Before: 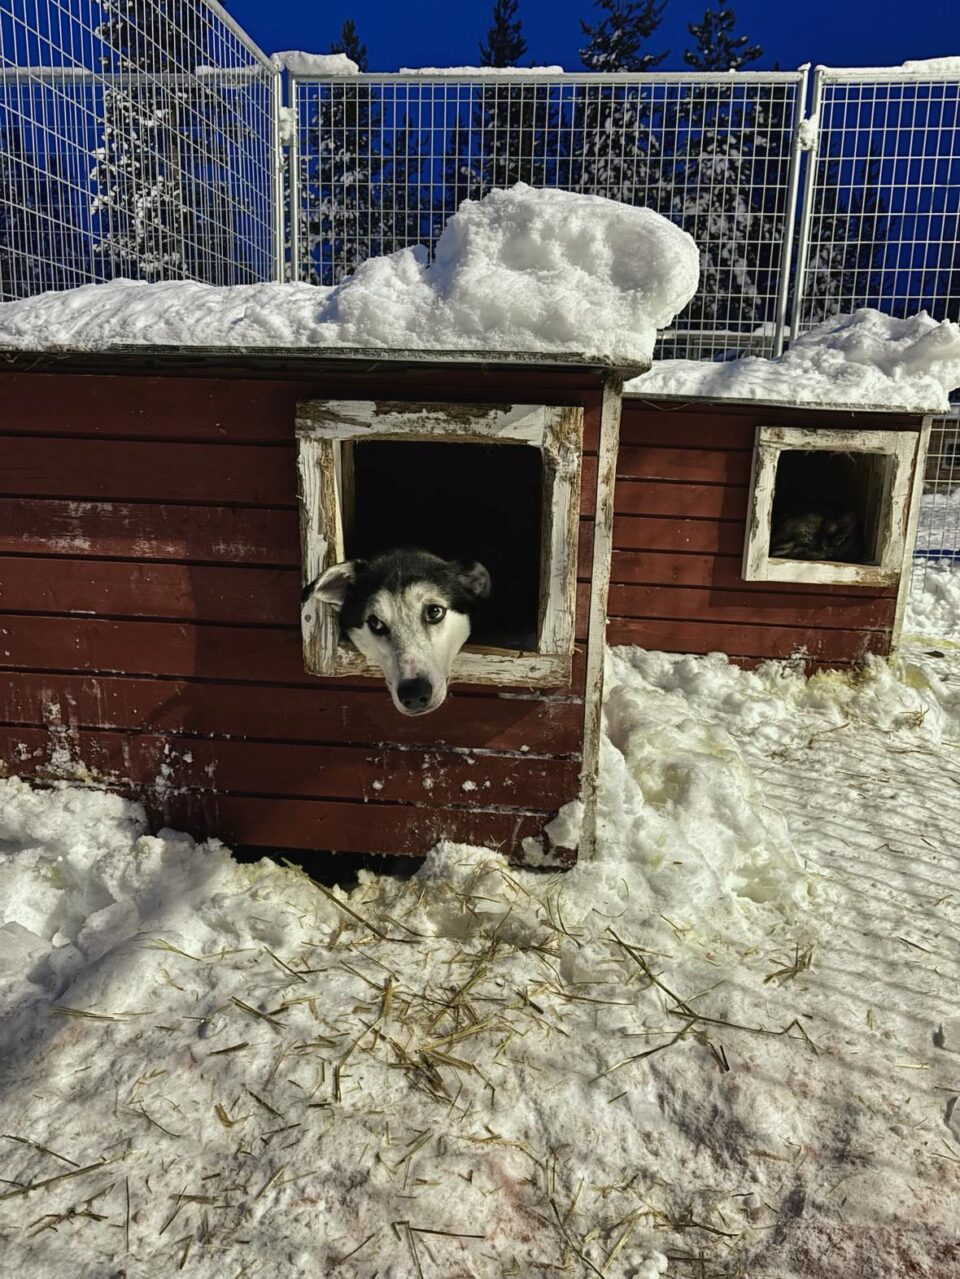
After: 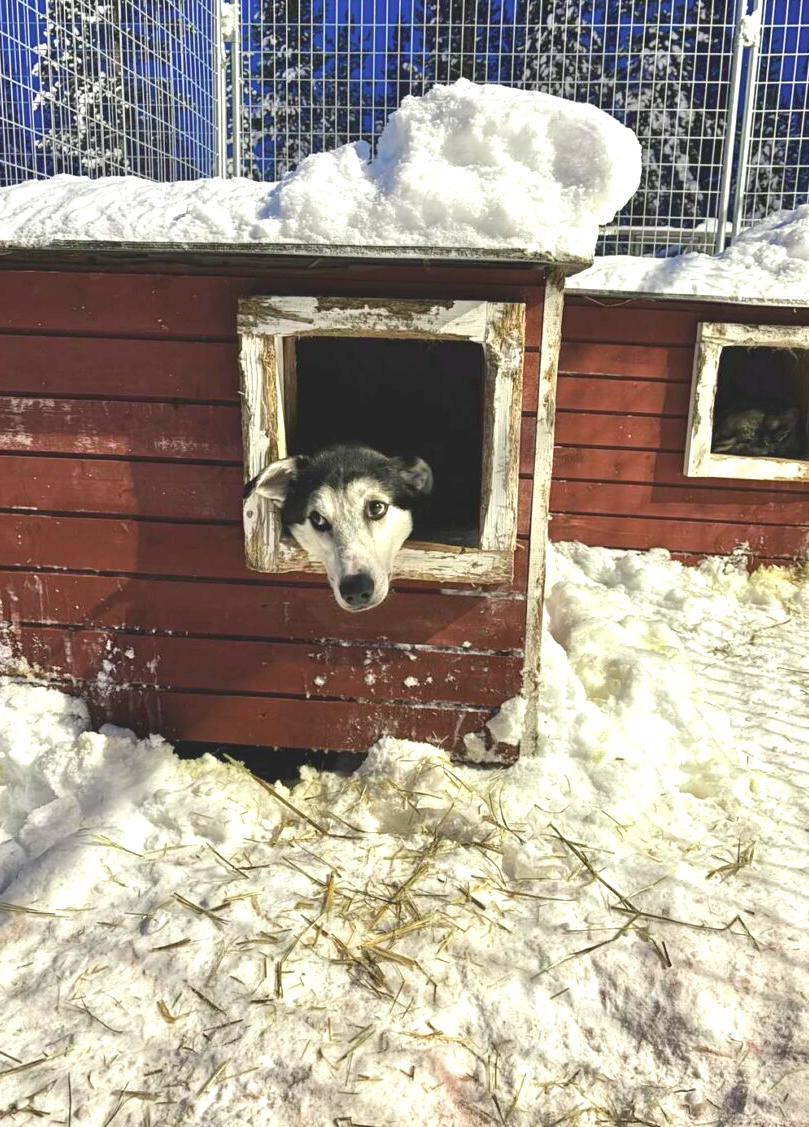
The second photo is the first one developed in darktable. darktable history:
crop: left 6.139%, top 8.173%, right 9.534%, bottom 3.654%
contrast brightness saturation: contrast -0.143, brightness 0.043, saturation -0.122
exposure: black level correction 0, exposure 1.169 EV, compensate exposure bias true, compensate highlight preservation false
